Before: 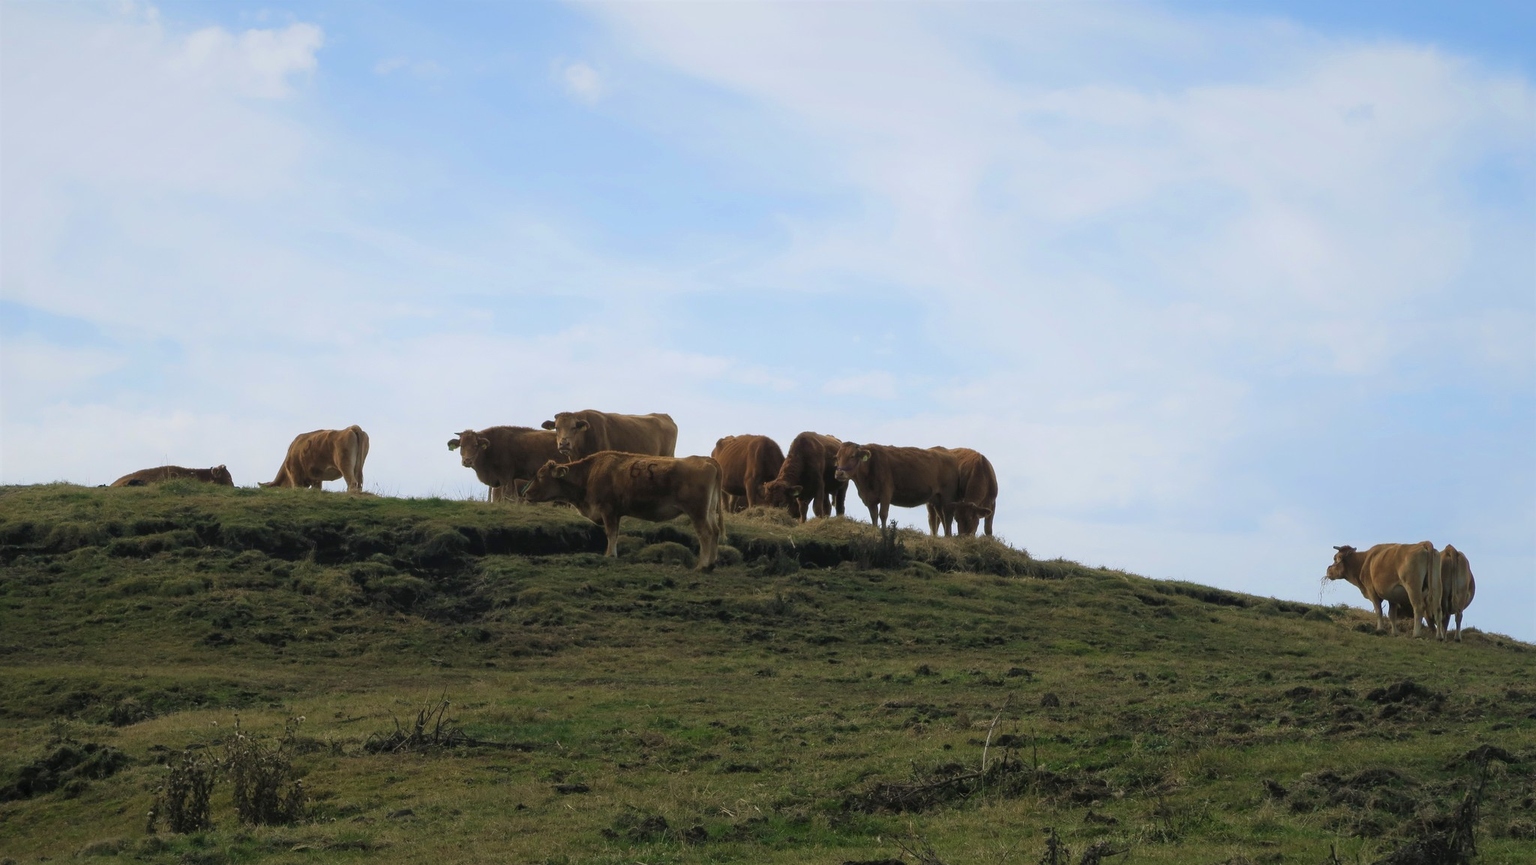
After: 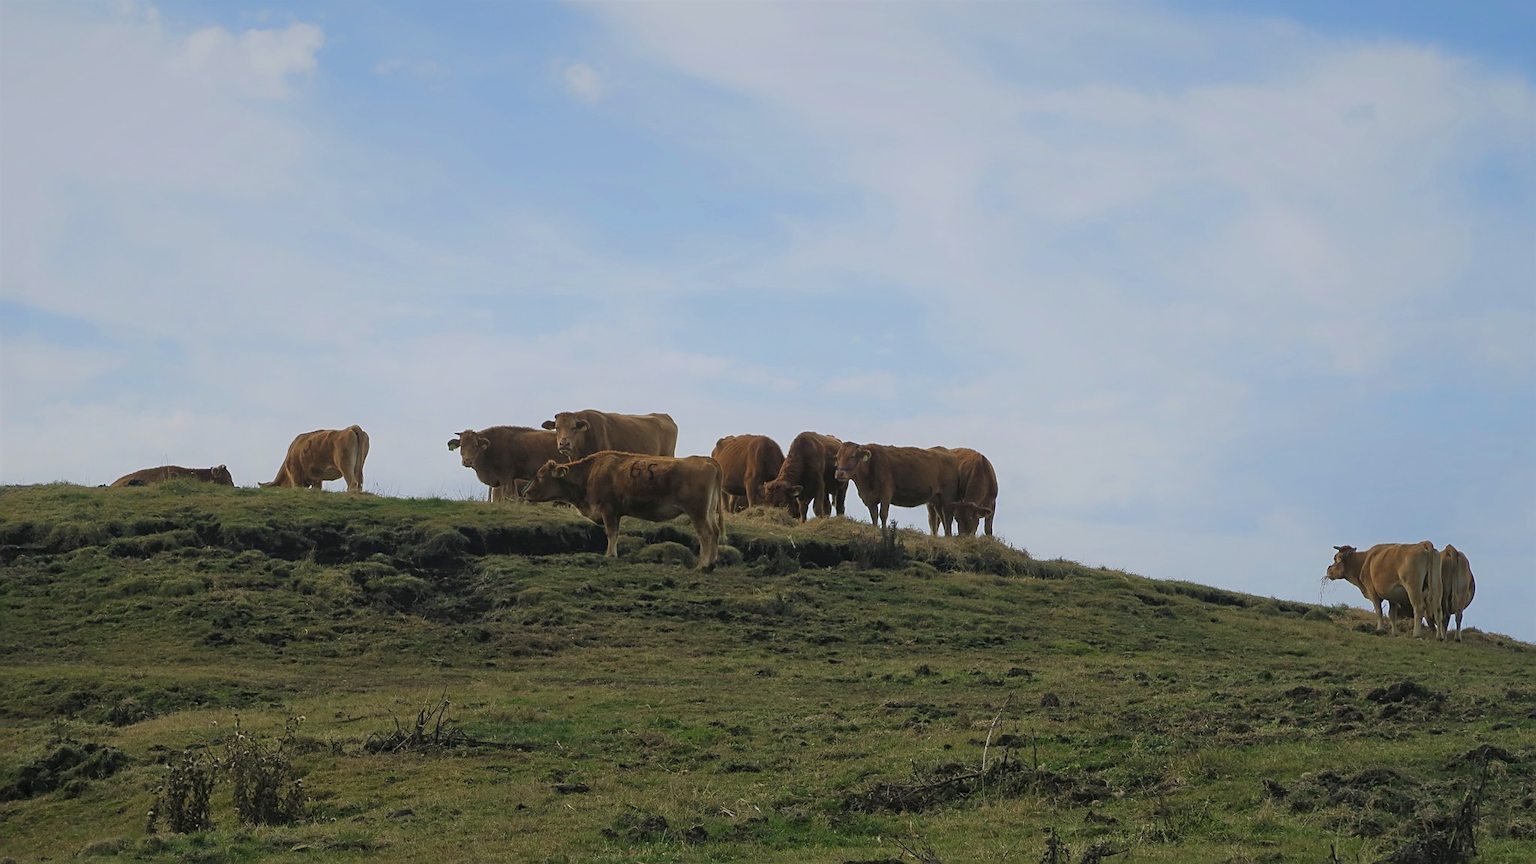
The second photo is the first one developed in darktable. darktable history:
tone equalizer: -8 EV 0.25 EV, -7 EV 0.417 EV, -6 EV 0.417 EV, -5 EV 0.25 EV, -3 EV -0.25 EV, -2 EV -0.417 EV, -1 EV -0.417 EV, +0 EV -0.25 EV, edges refinement/feathering 500, mask exposure compensation -1.57 EV, preserve details guided filter
sharpen: on, module defaults
